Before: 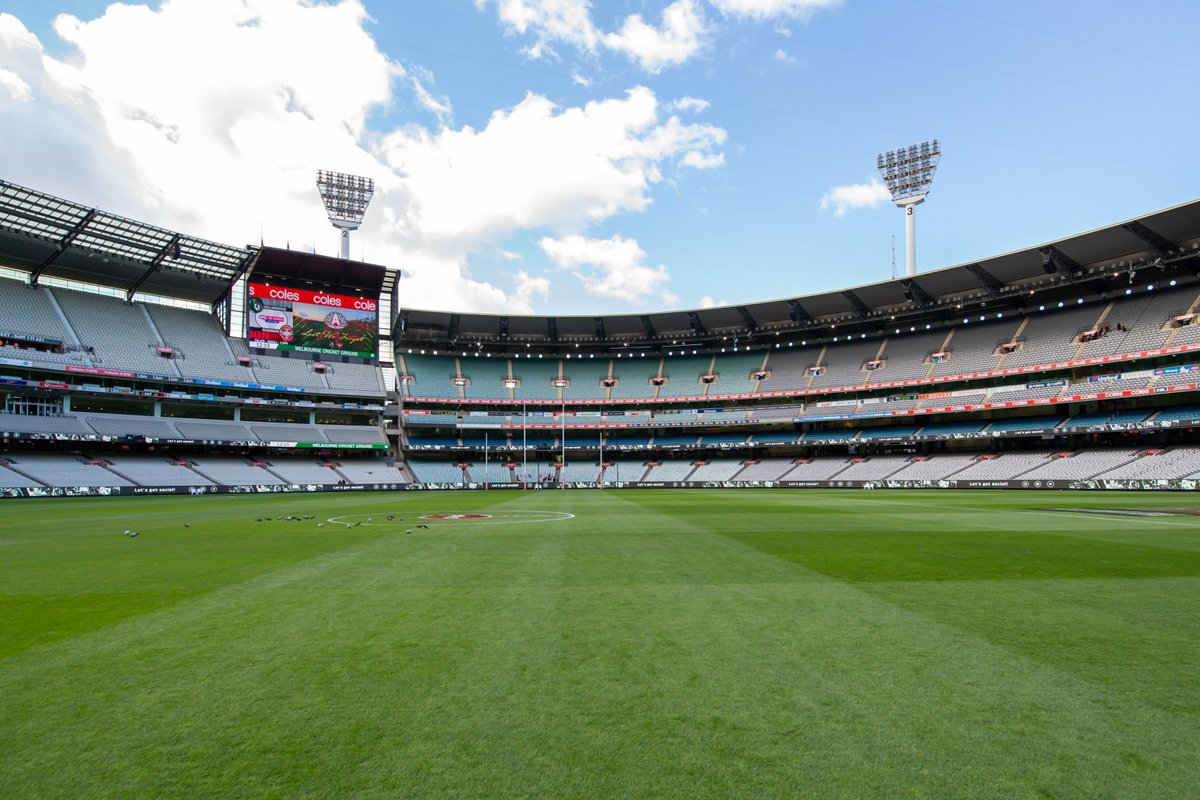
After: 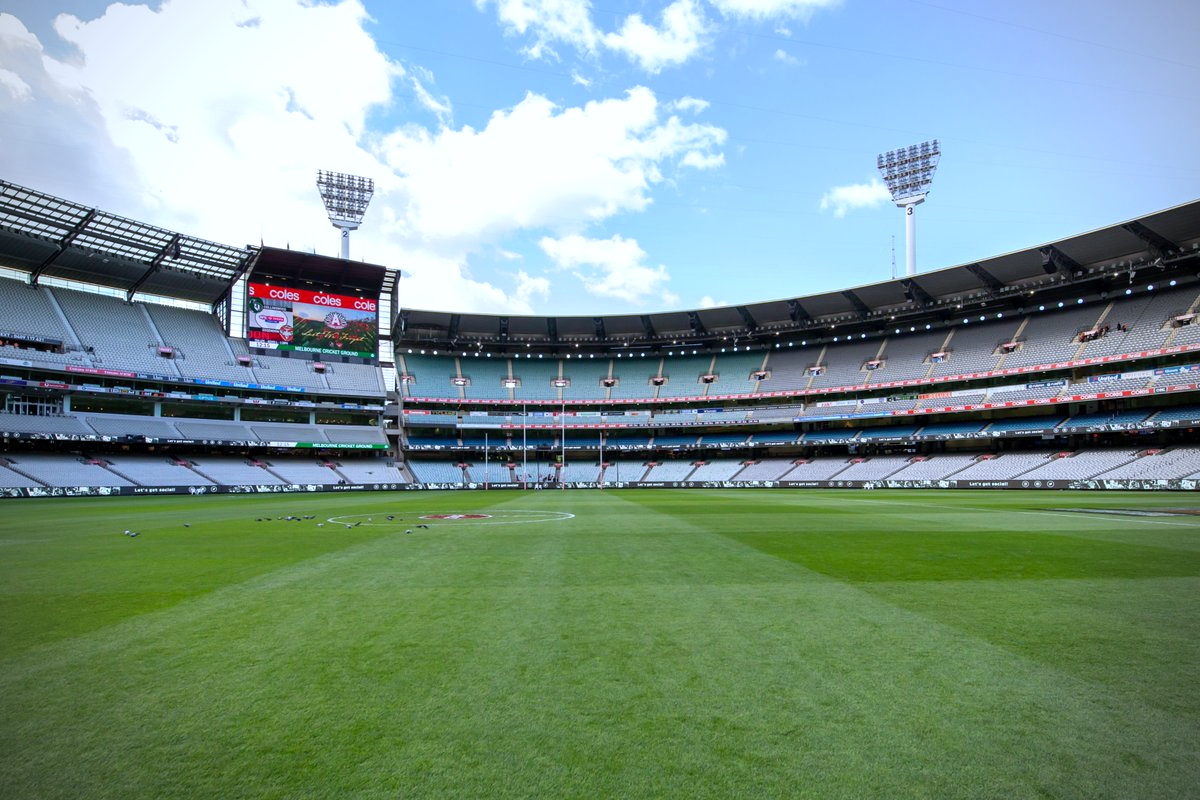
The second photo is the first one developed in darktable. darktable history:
exposure: black level correction 0.001, exposure 0.191 EV, compensate highlight preservation false
white balance: red 0.931, blue 1.11
vignetting: width/height ratio 1.094
